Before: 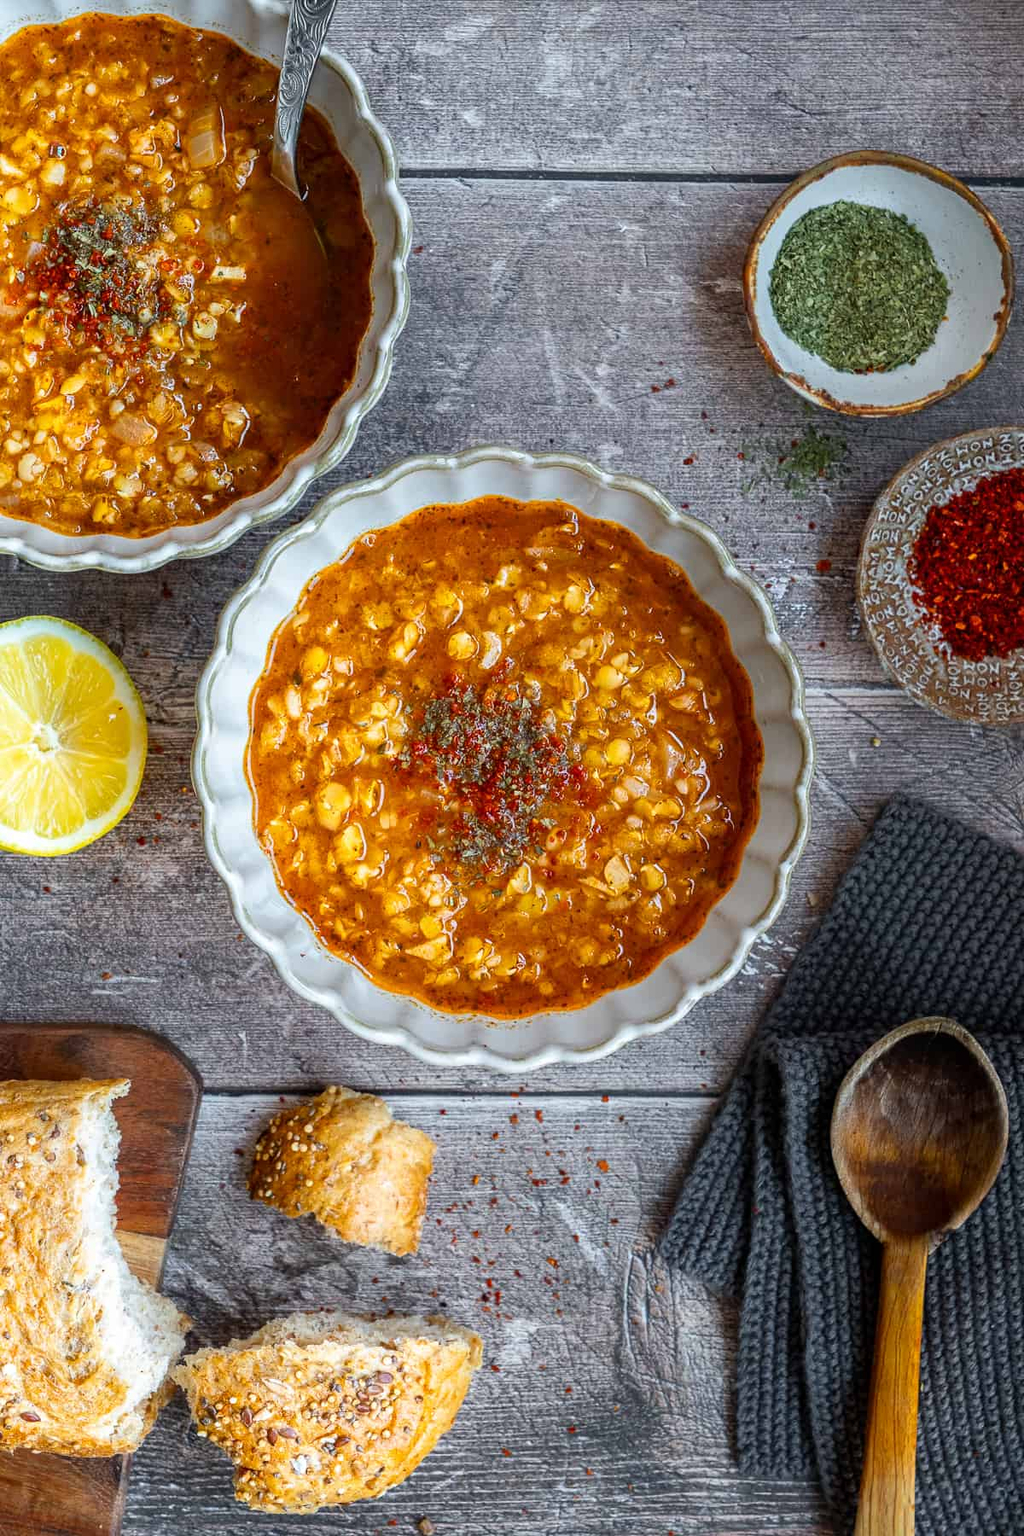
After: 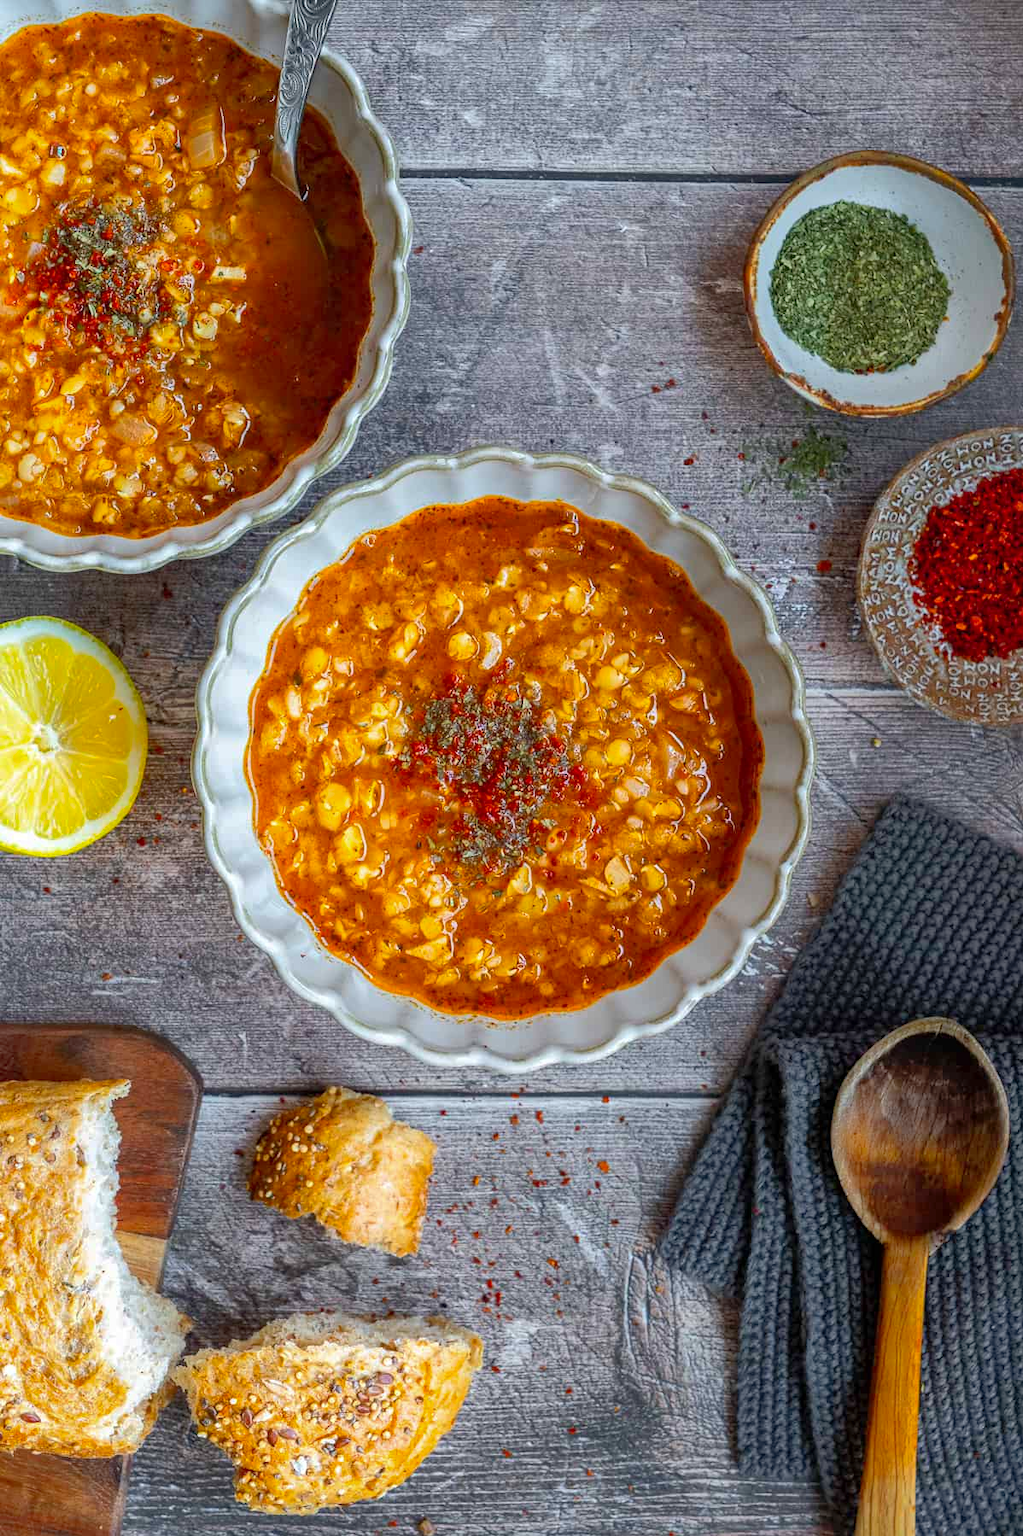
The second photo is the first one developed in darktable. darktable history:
crop: left 0.073%
shadows and highlights: on, module defaults
color correction: highlights b* -0.026, saturation 1.15
